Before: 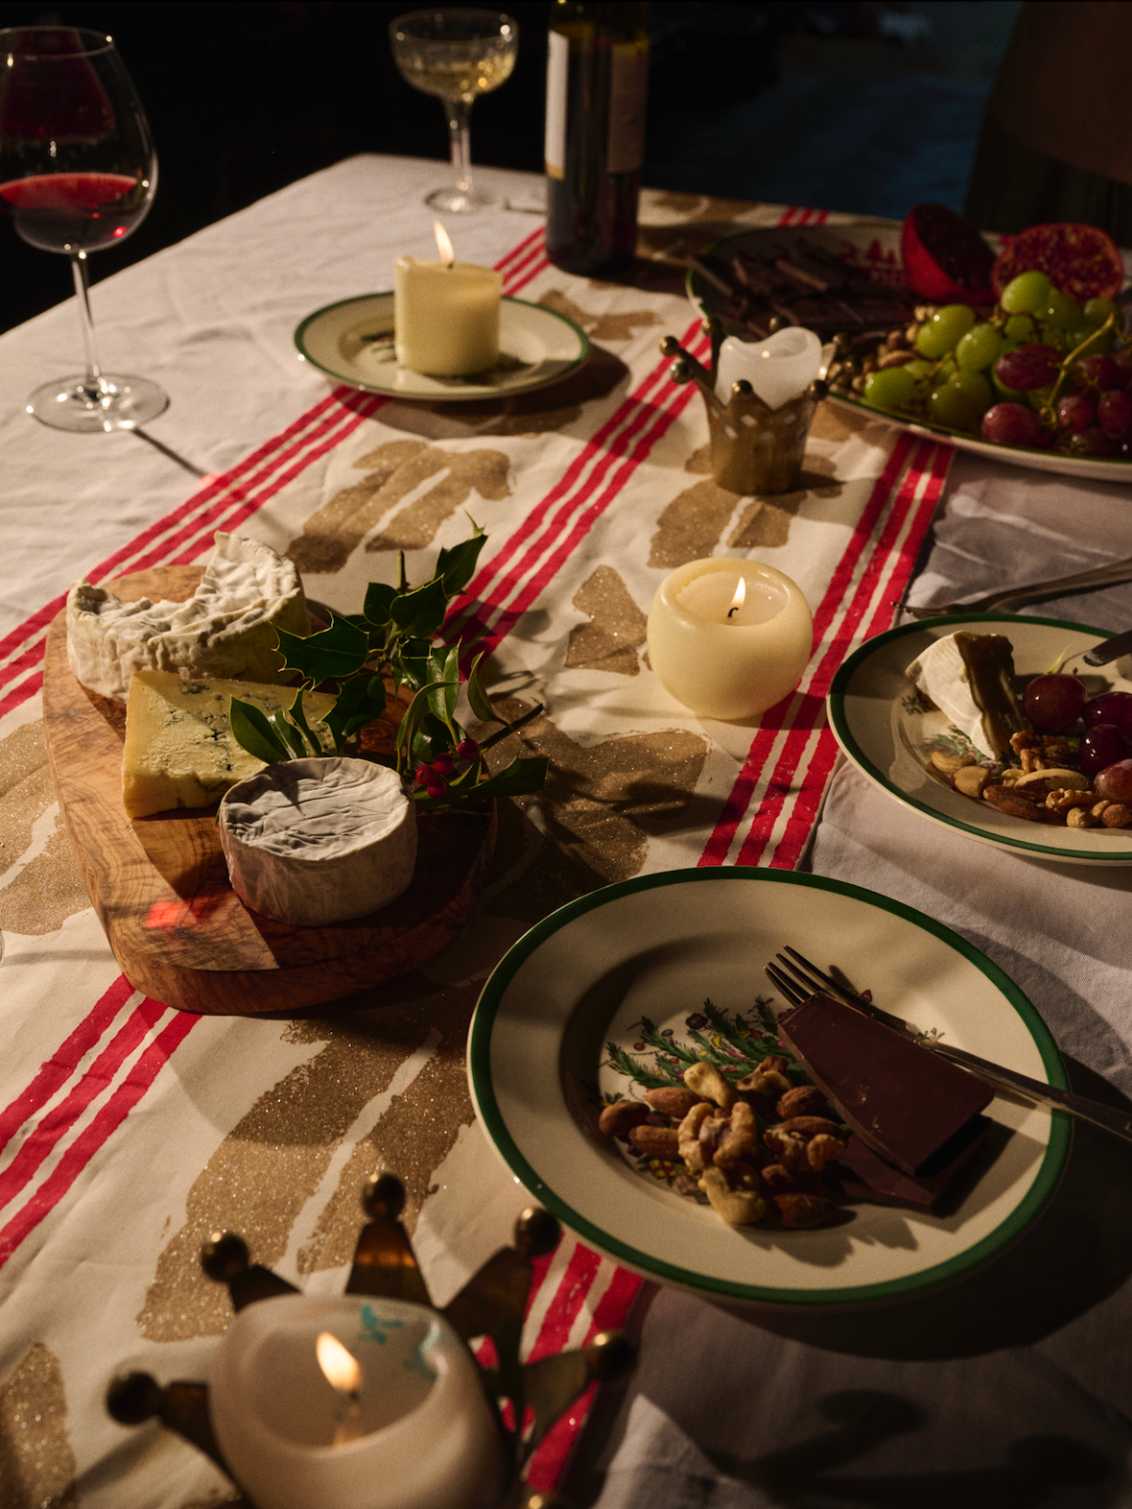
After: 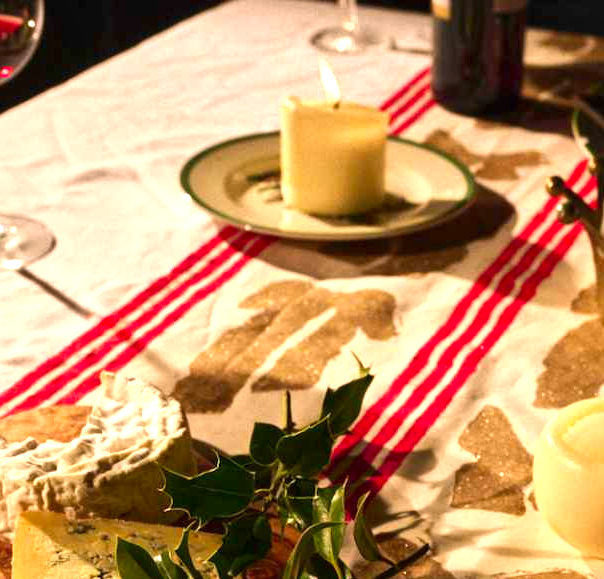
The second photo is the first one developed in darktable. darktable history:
local contrast: mode bilateral grid, contrast 31, coarseness 25, midtone range 0.2
color correction: highlights a* 3.51, highlights b* 1.9, saturation 1.16
exposure: exposure 1 EV, compensate highlight preservation false
crop: left 10.135%, top 10.624%, right 36.435%, bottom 50.967%
